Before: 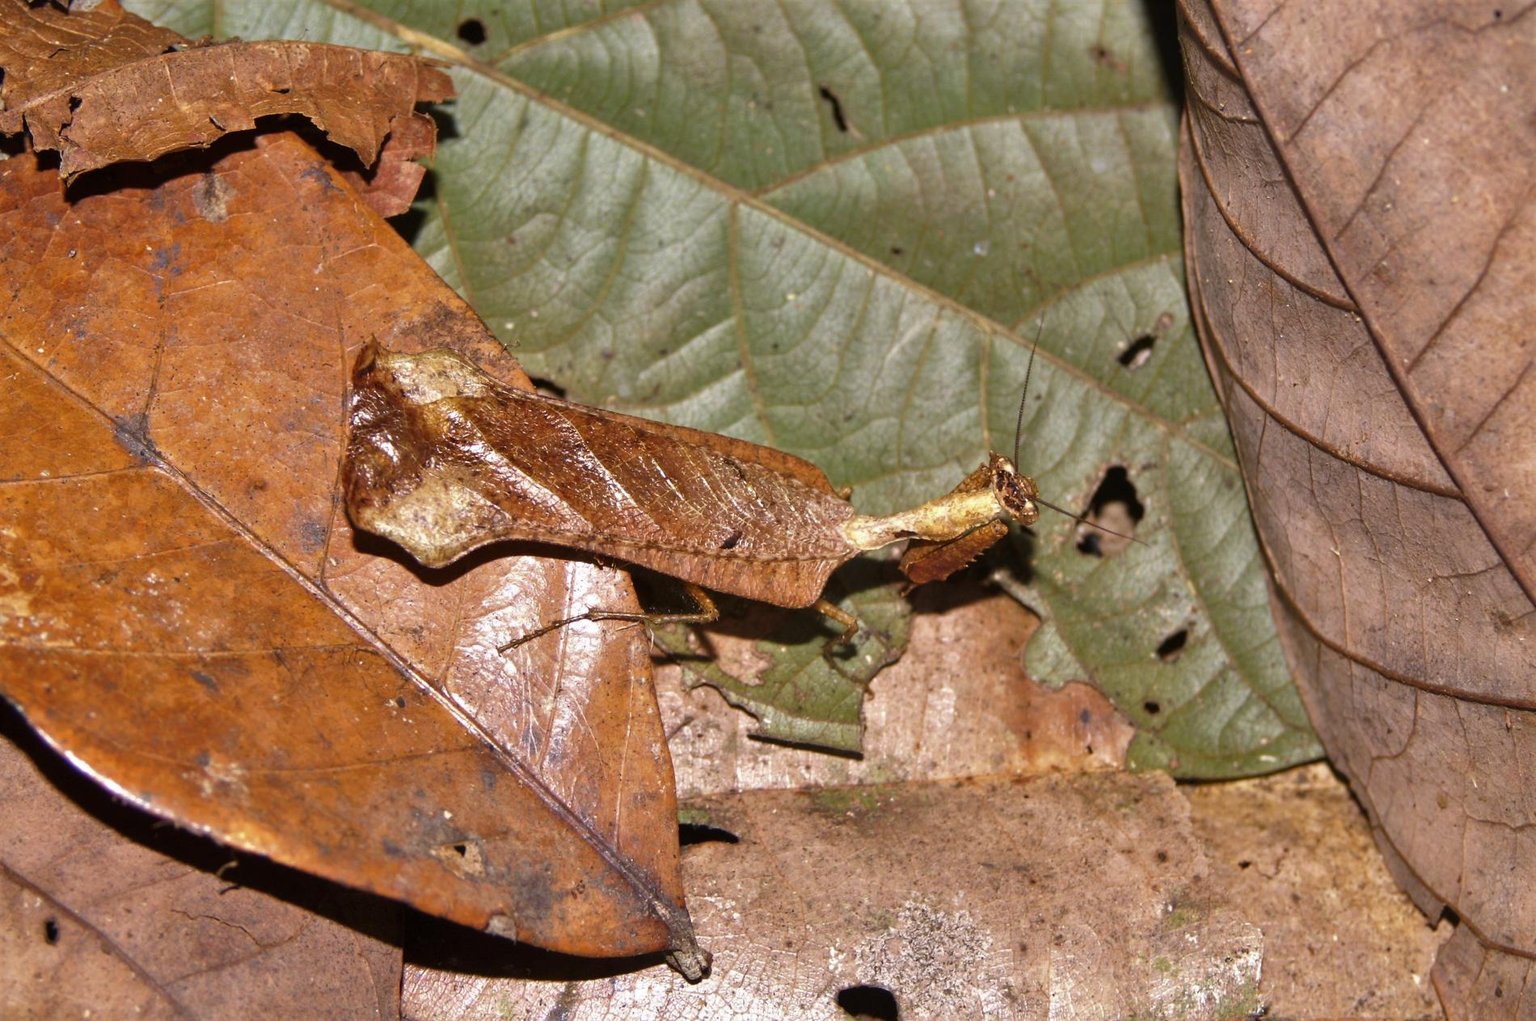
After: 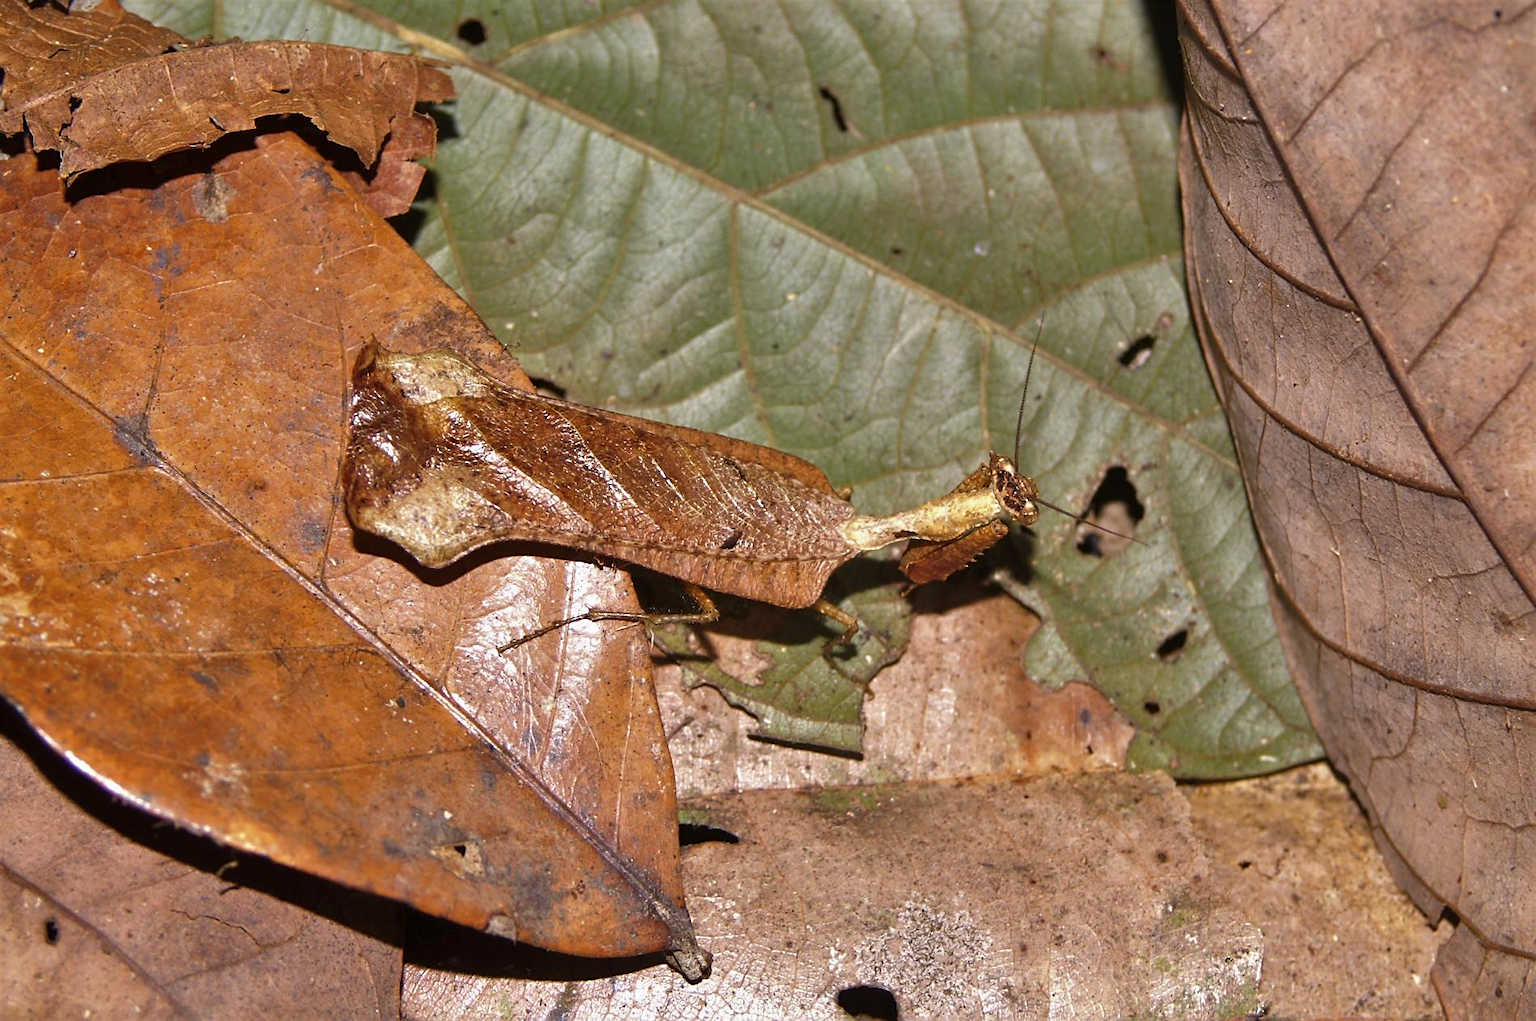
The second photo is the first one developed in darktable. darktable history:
tone equalizer: -7 EV 0.18 EV, -6 EV 0.12 EV, -5 EV 0.08 EV, -4 EV 0.04 EV, -2 EV -0.02 EV, -1 EV -0.04 EV, +0 EV -0.06 EV, luminance estimator HSV value / RGB max
sharpen: radius 1.864, amount 0.398, threshold 1.271
